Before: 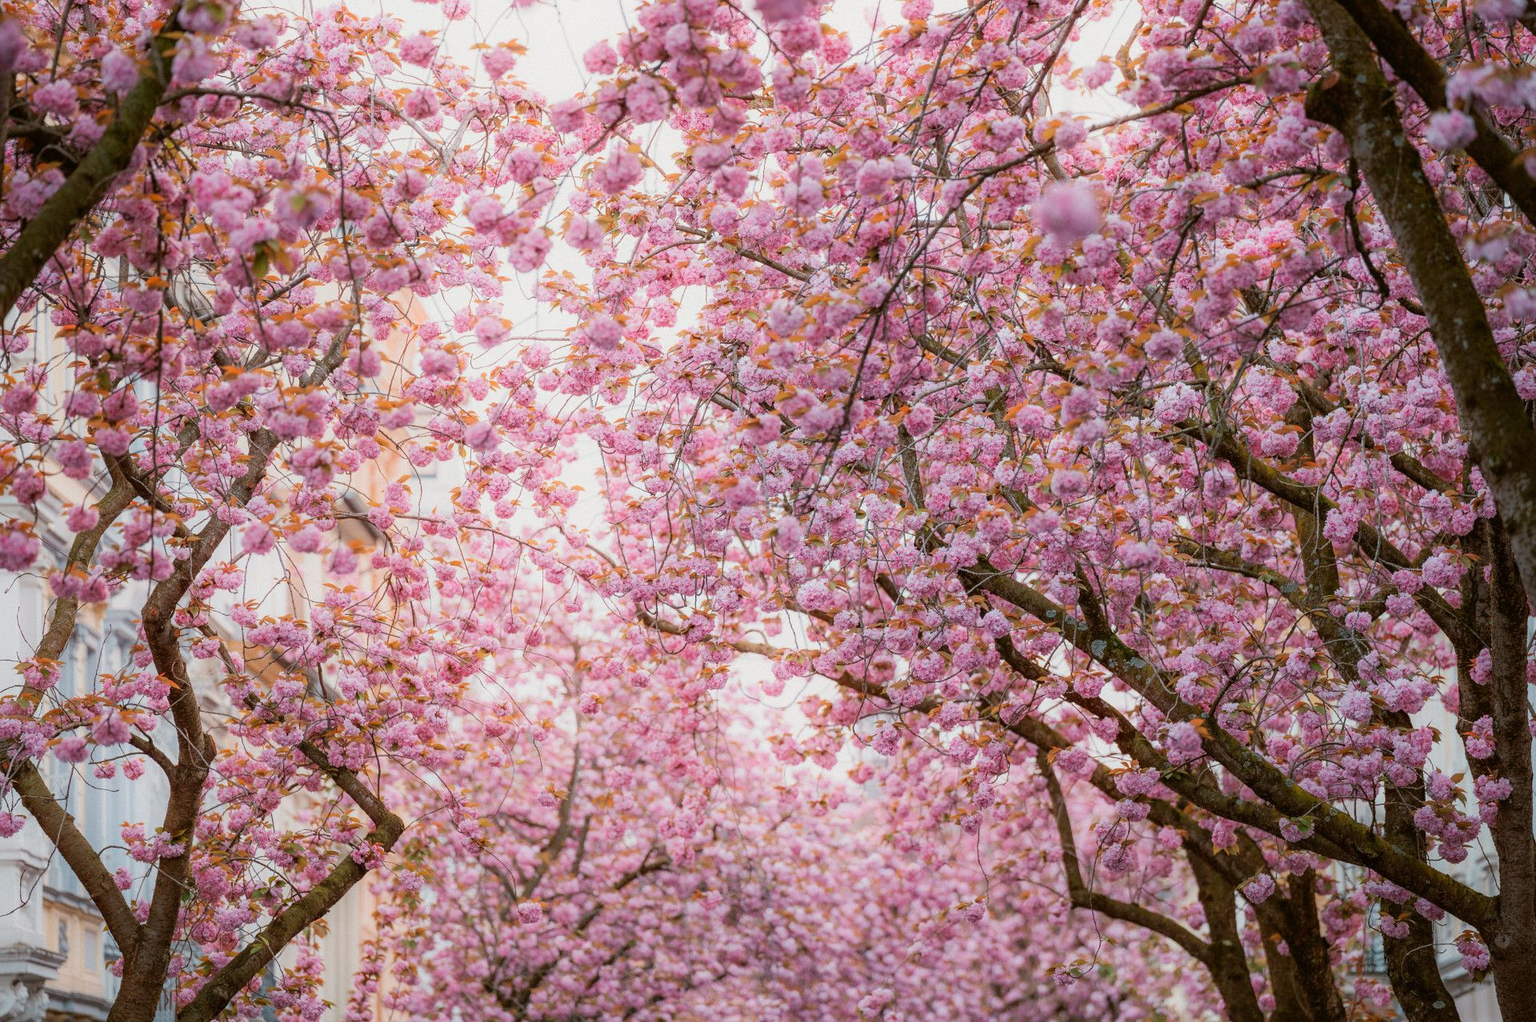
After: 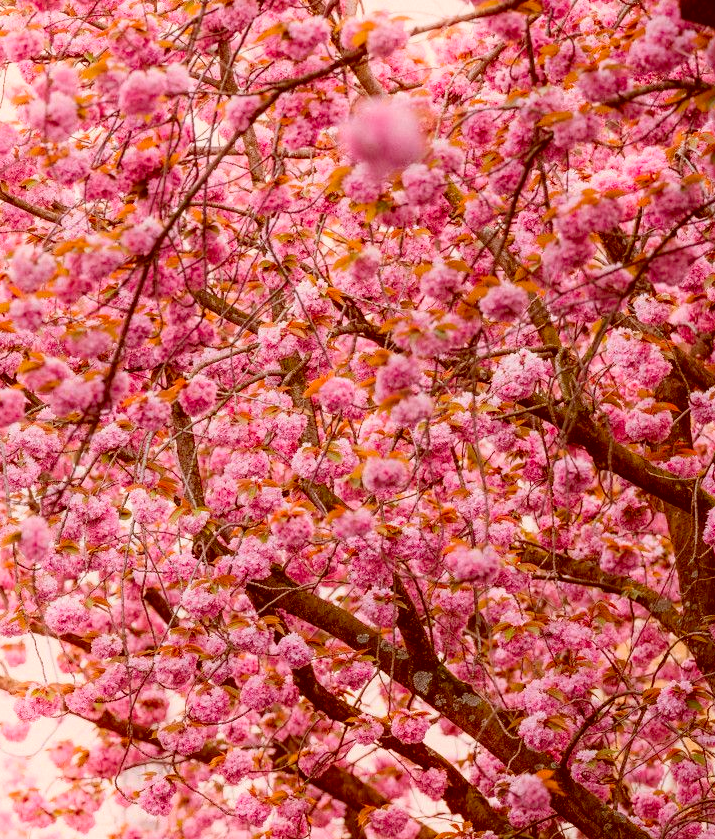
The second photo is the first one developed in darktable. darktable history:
color balance rgb: power › hue 60.77°, linear chroma grading › global chroma 10.347%, perceptual saturation grading › global saturation 25.049%, global vibrance 20%
contrast brightness saturation: contrast 0.153, brightness 0.046
color correction: highlights a* 9.04, highlights b* 9.03, shadows a* 39.56, shadows b* 39.68, saturation 0.822
crop and rotate: left 49.568%, top 10.136%, right 13.152%, bottom 24.192%
